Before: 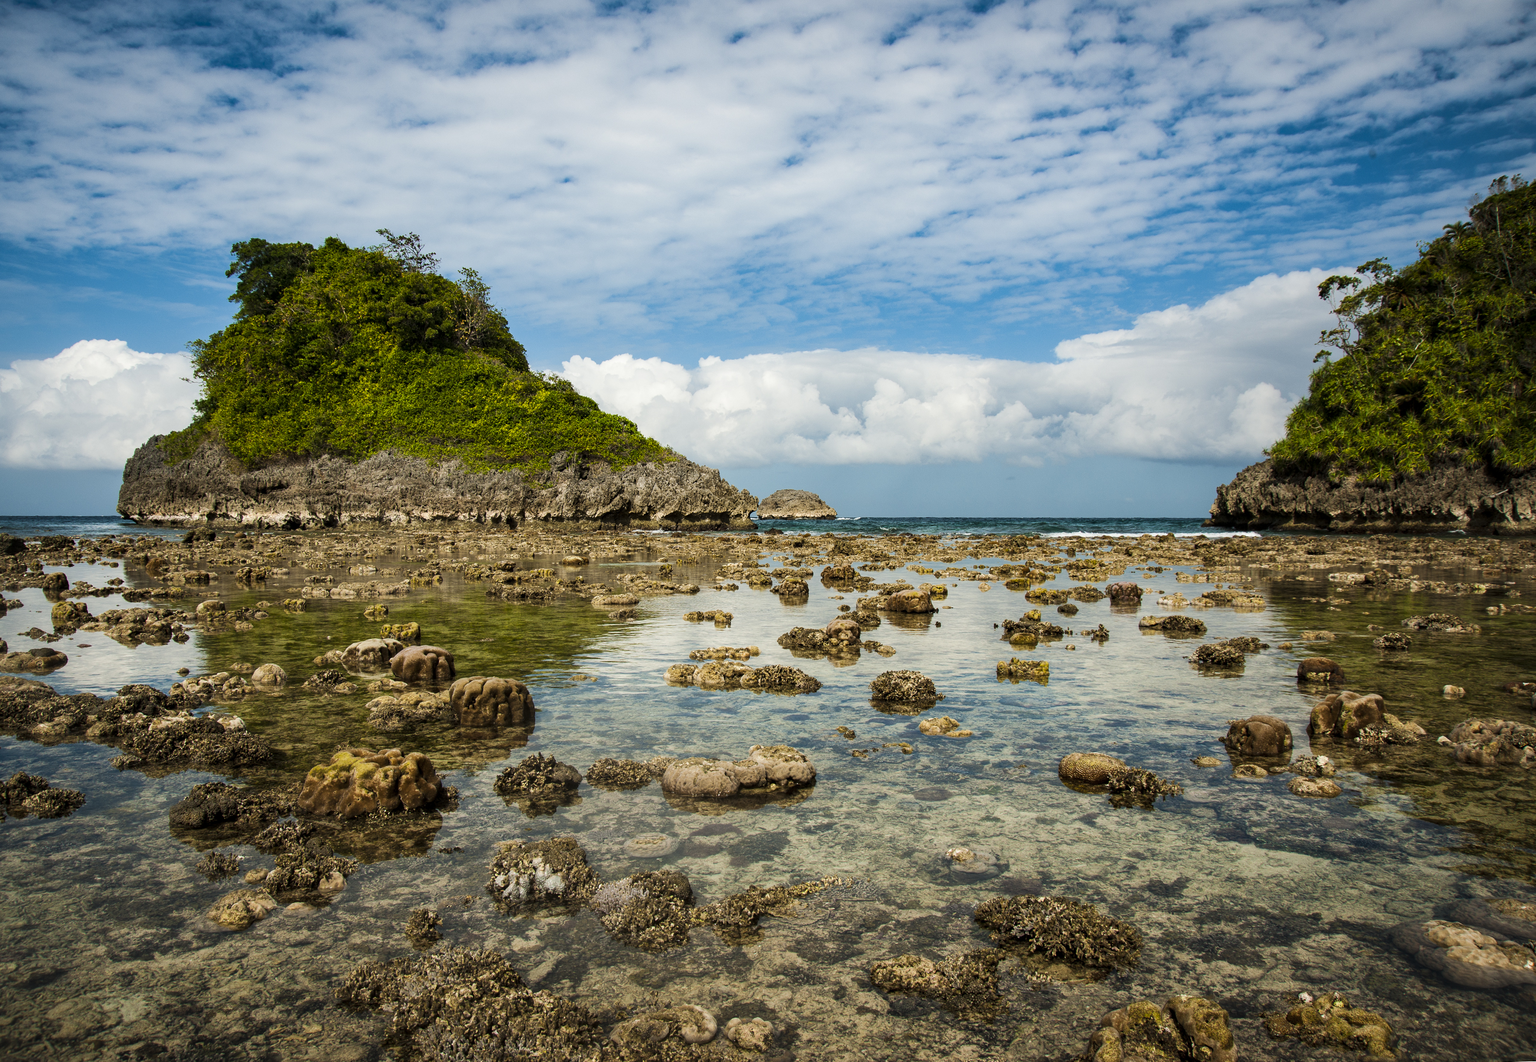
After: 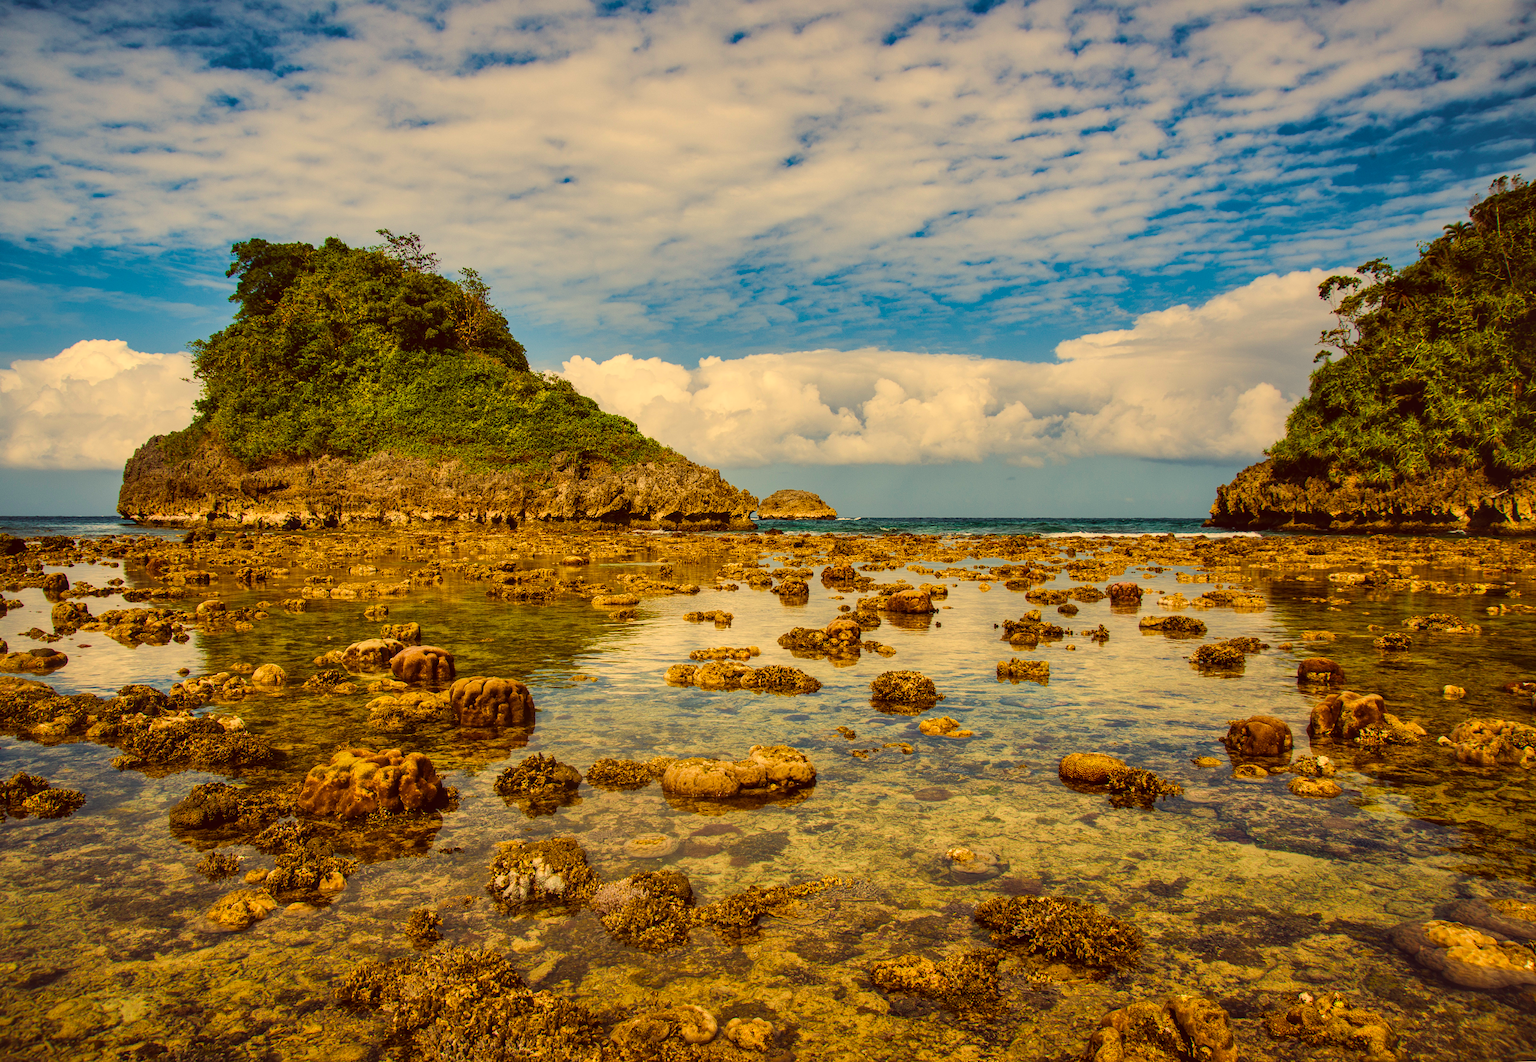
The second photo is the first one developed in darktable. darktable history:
local contrast: on, module defaults
contrast brightness saturation: contrast -0.124
color balance rgb: perceptual saturation grading › global saturation 39.513%, global vibrance 20%
color correction: highlights a* 10.13, highlights b* 39.46, shadows a* 14.01, shadows b* 3.69
shadows and highlights: low approximation 0.01, soften with gaussian
